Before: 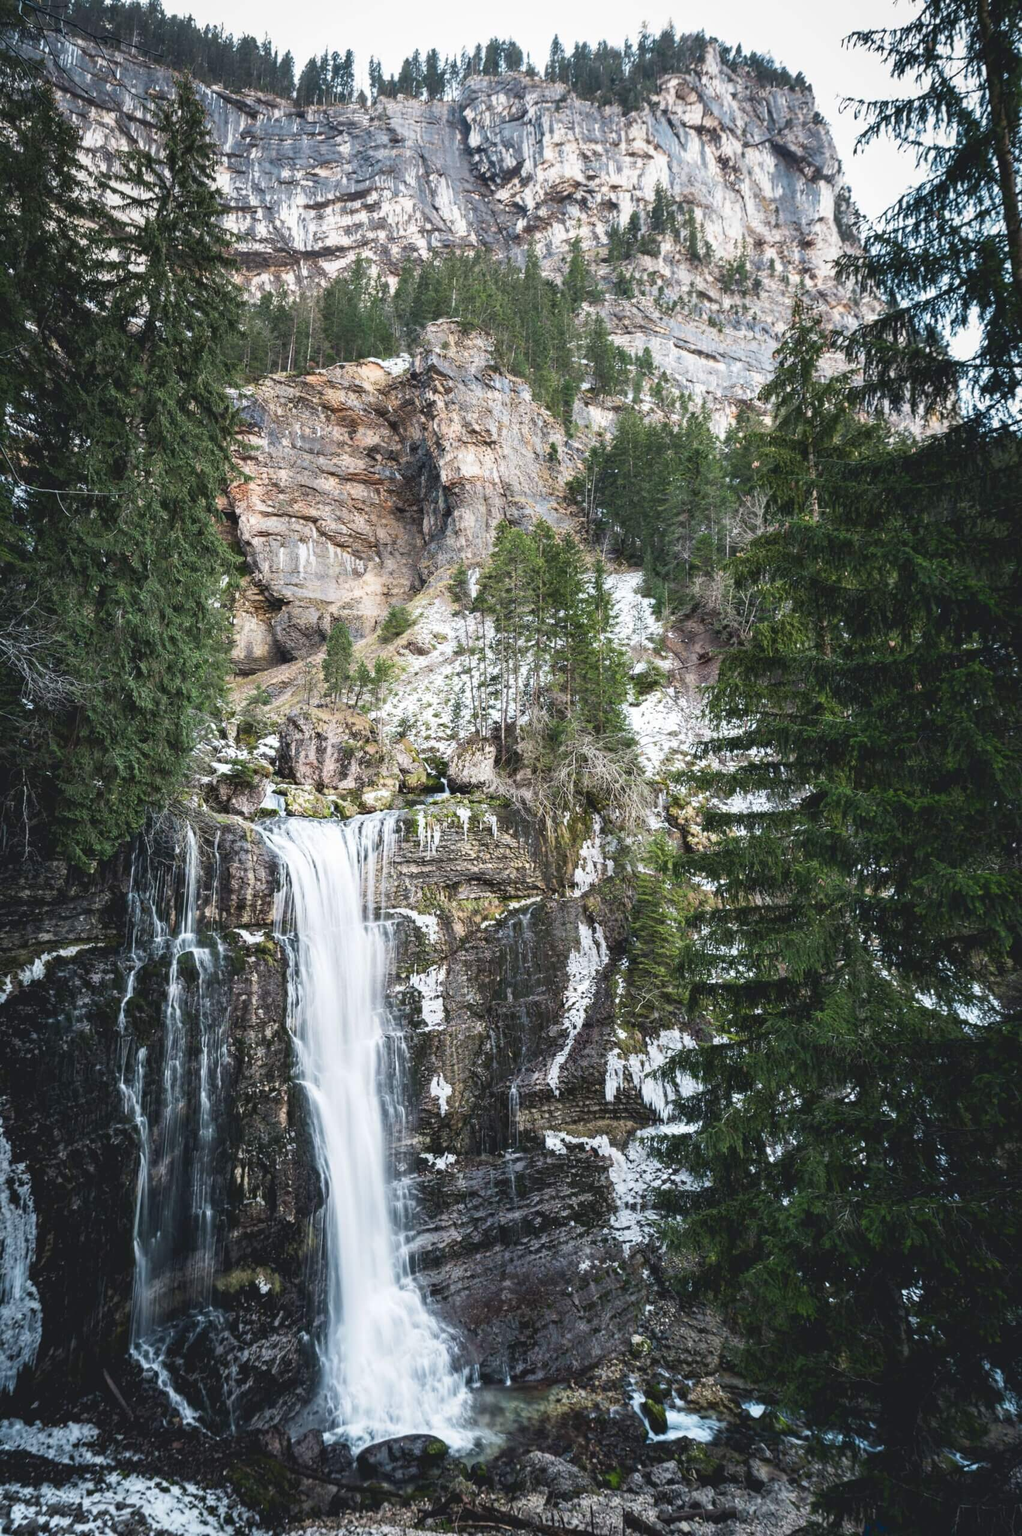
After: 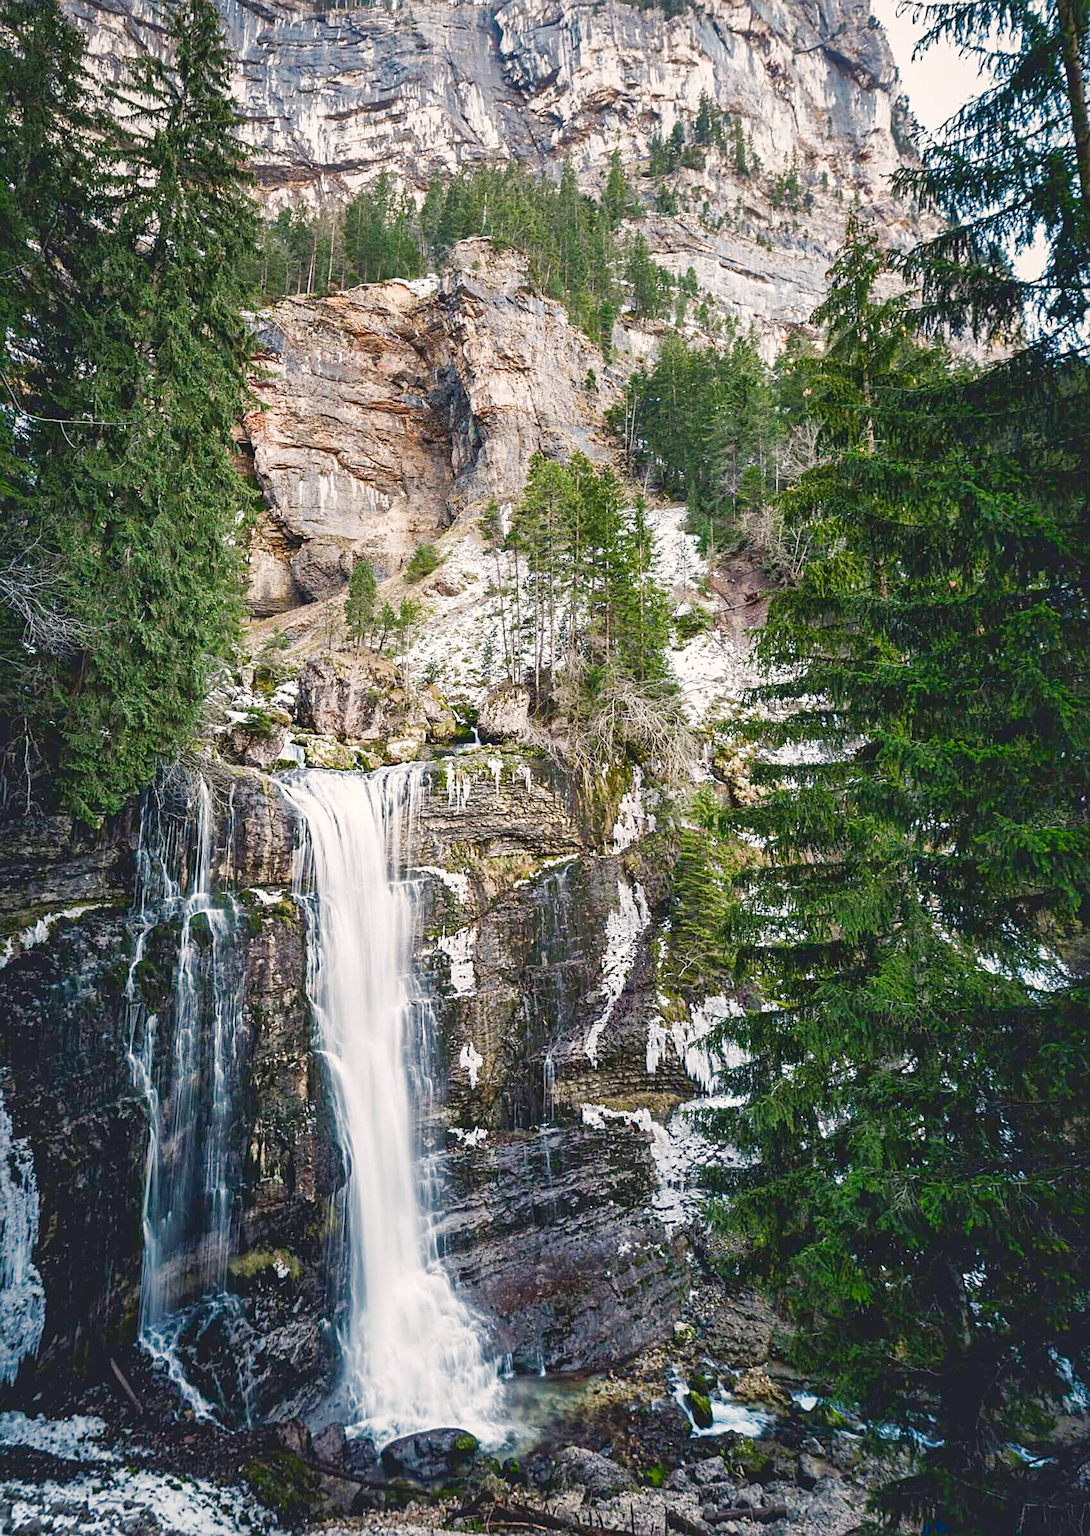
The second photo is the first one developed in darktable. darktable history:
color balance rgb: highlights gain › chroma 3.026%, highlights gain › hue 60.26°, perceptual saturation grading › global saturation 20%, perceptual saturation grading › highlights -50.099%, perceptual saturation grading › shadows 30.883%, global vibrance 20%
sharpen: on, module defaults
shadows and highlights: on, module defaults
tone curve: curves: ch0 [(0, 0) (0.004, 0.001) (0.133, 0.112) (0.325, 0.362) (0.832, 0.893) (1, 1)], preserve colors none
crop and rotate: top 6.352%
